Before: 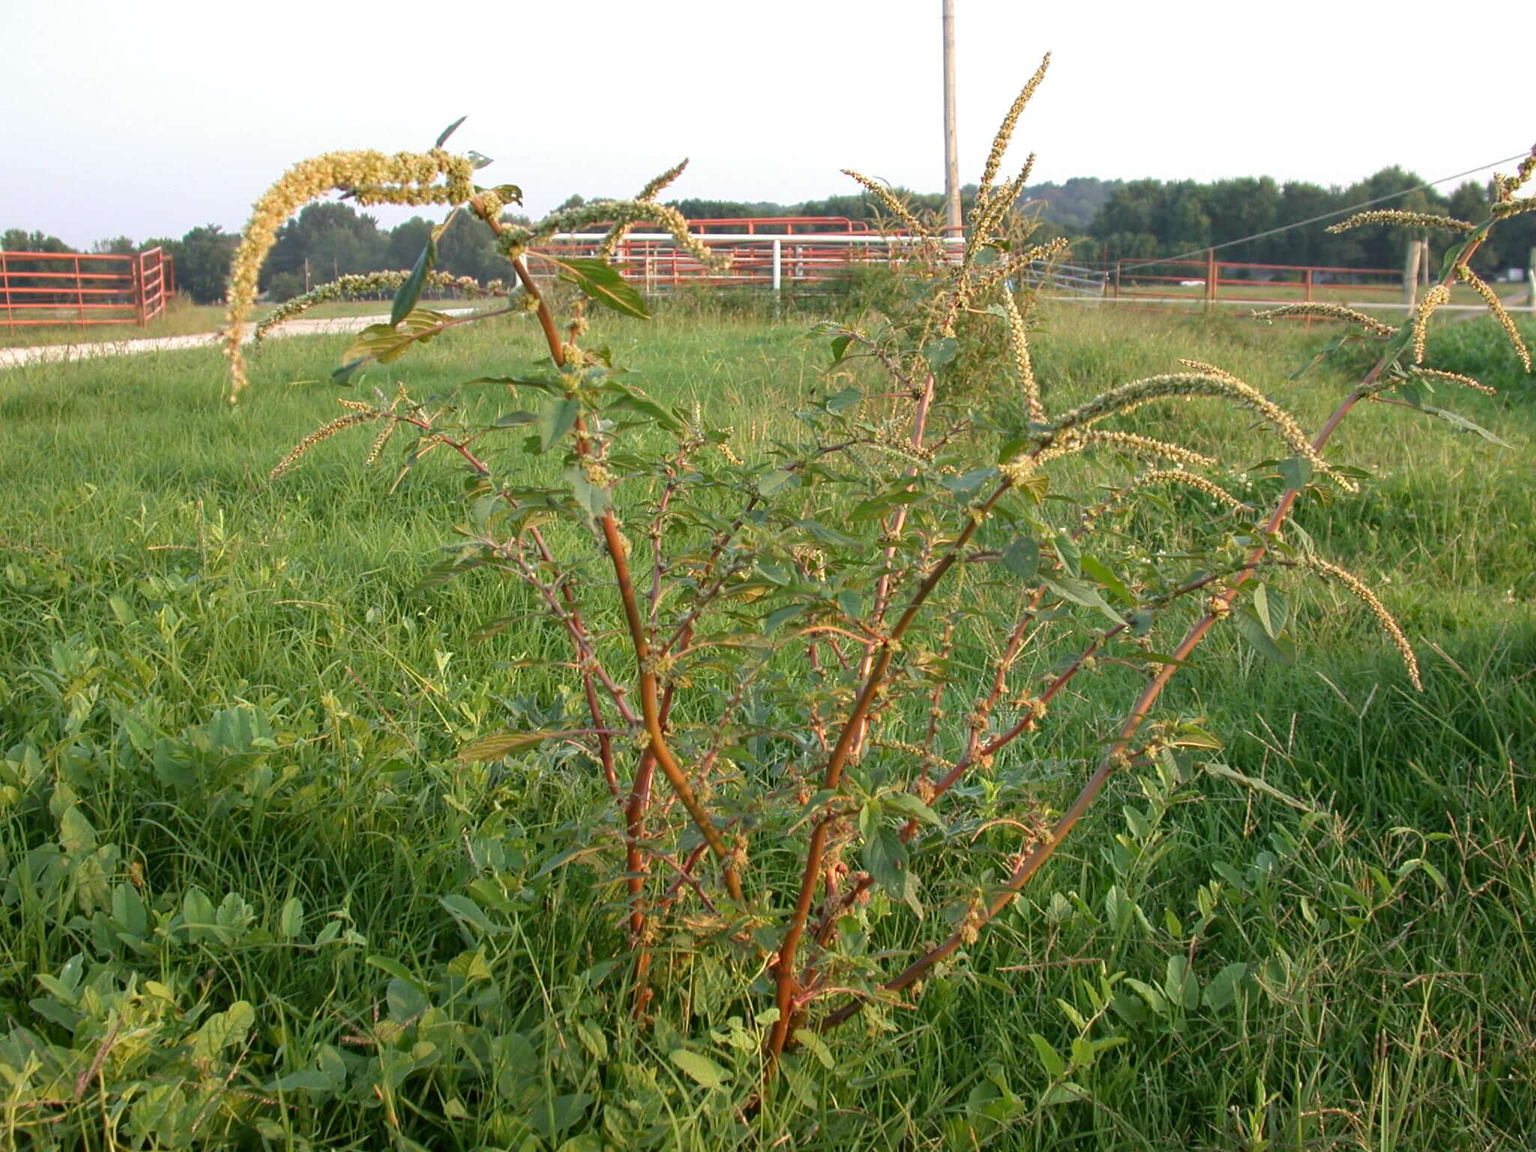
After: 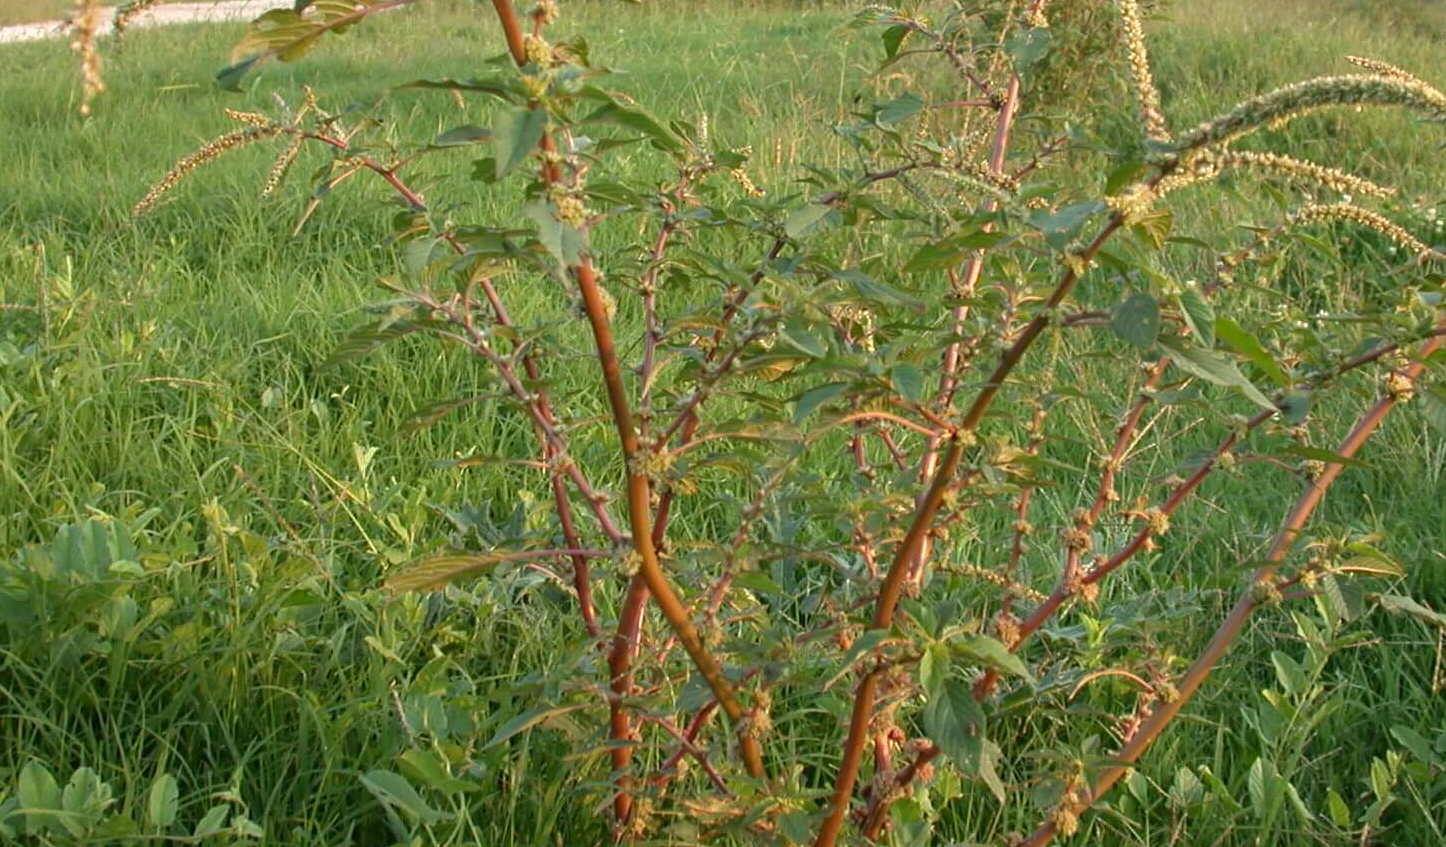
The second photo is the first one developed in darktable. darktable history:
crop: left 11.08%, top 27.539%, right 18.302%, bottom 17.265%
exposure: black level correction 0, exposure 0 EV, compensate highlight preservation false
